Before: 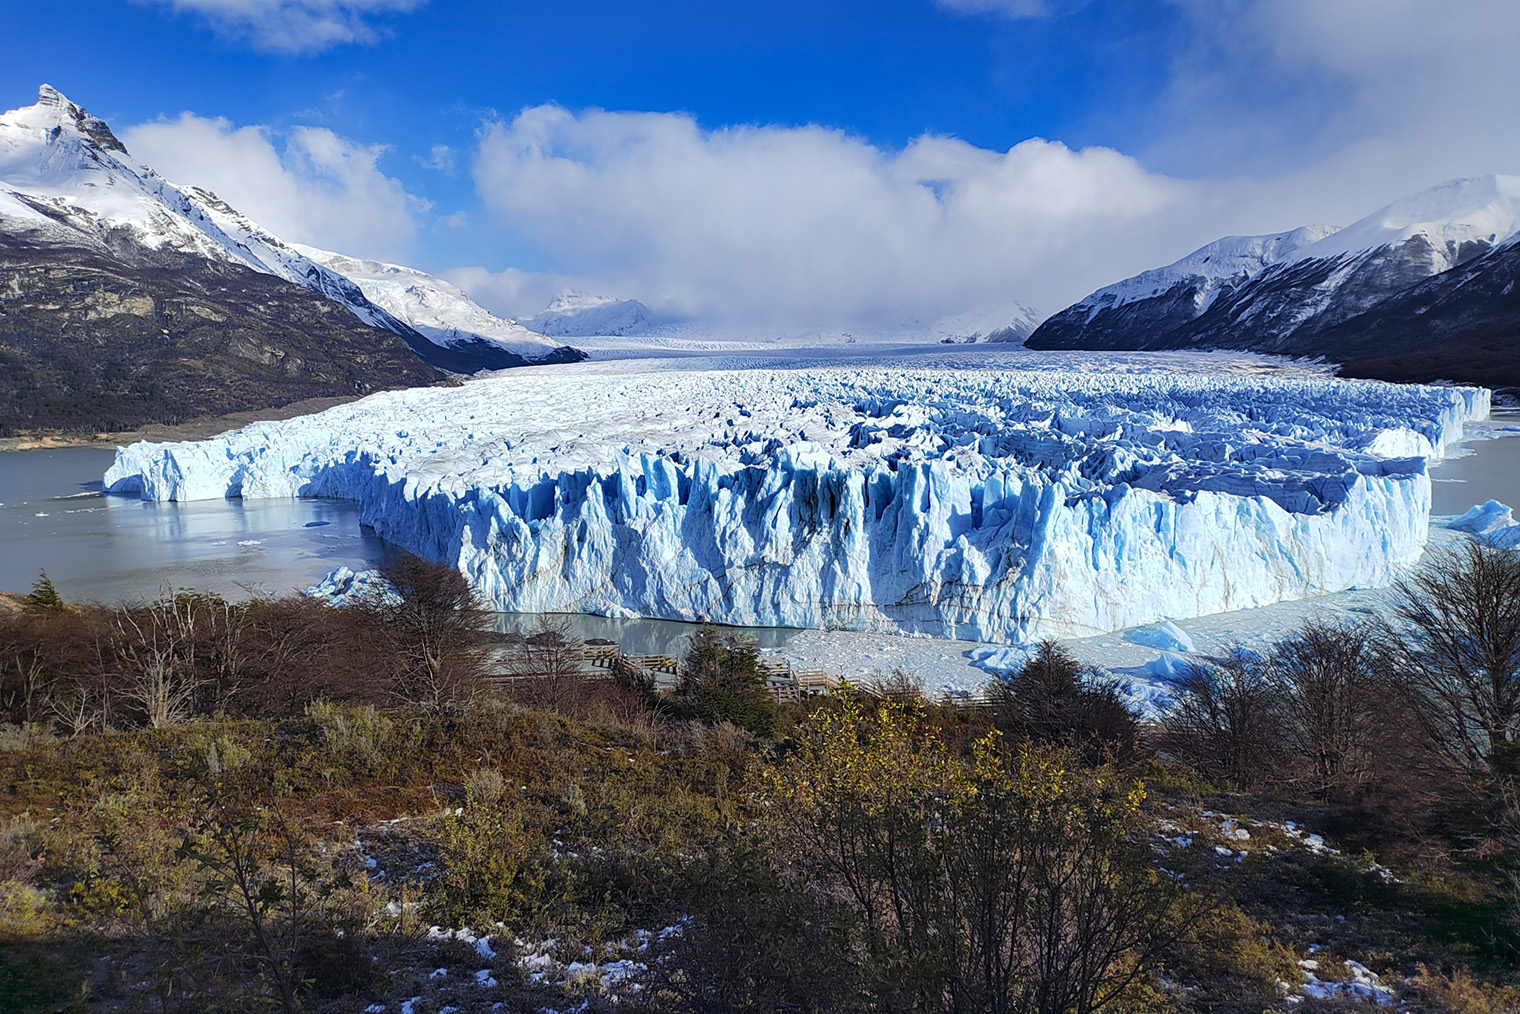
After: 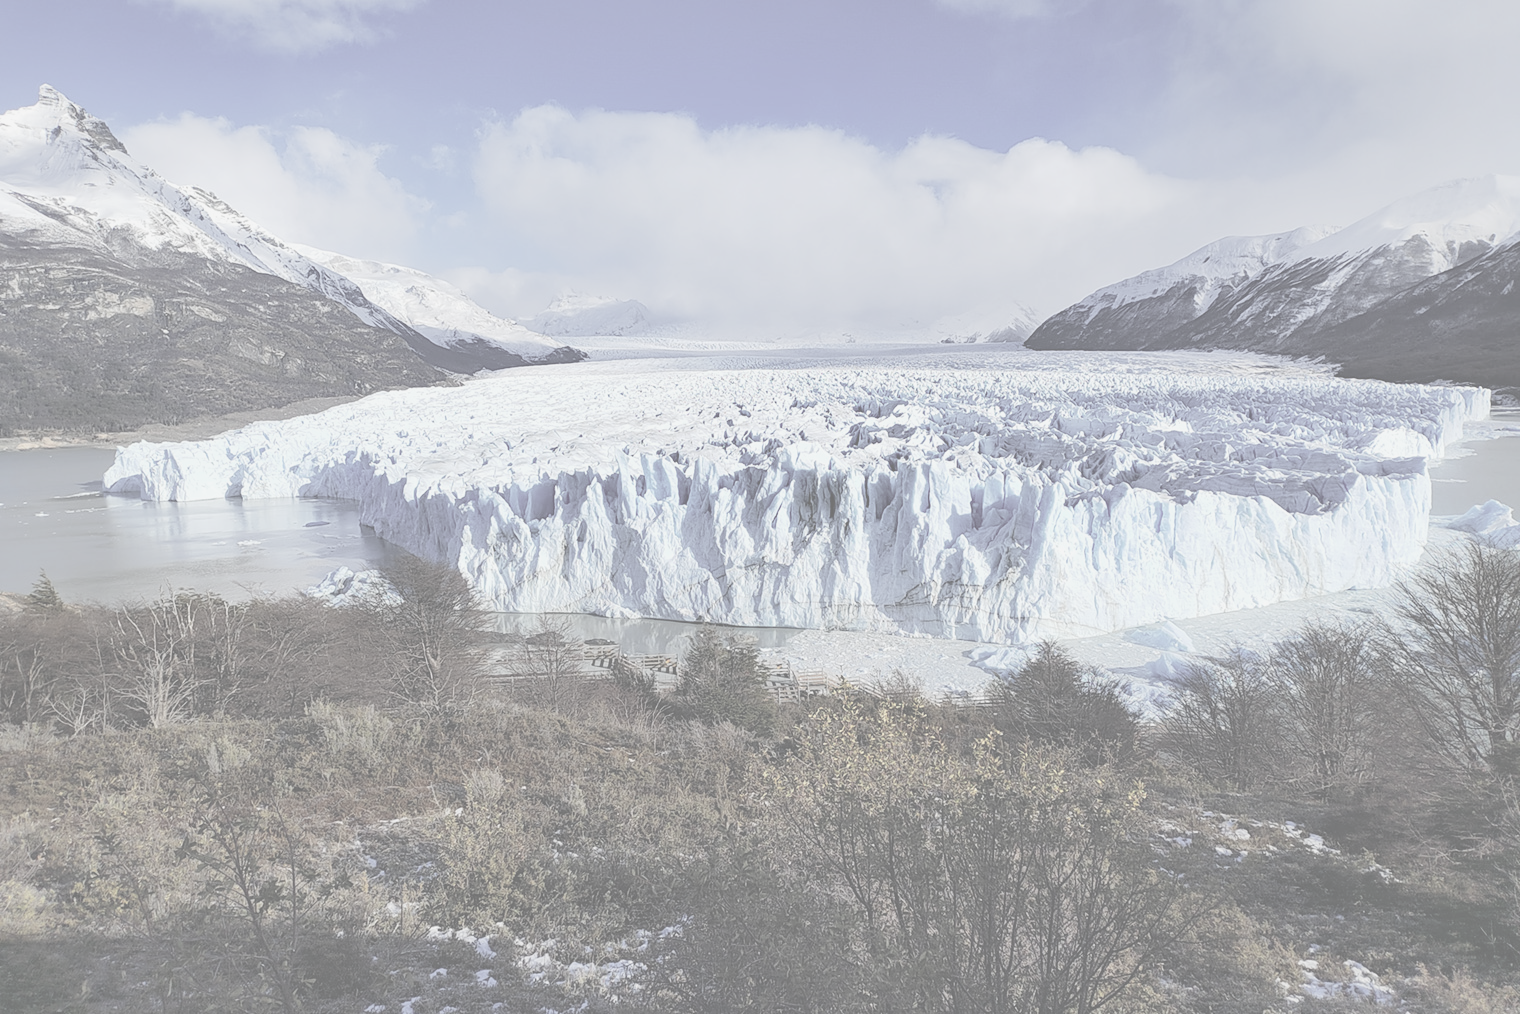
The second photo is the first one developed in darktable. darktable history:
tone equalizer: -8 EV -0.39 EV, -7 EV -0.37 EV, -6 EV -0.368 EV, -5 EV -0.243 EV, -3 EV 0.188 EV, -2 EV 0.362 EV, -1 EV 0.366 EV, +0 EV 0.416 EV, edges refinement/feathering 500, mask exposure compensation -1.57 EV, preserve details no
contrast brightness saturation: contrast -0.317, brightness 0.764, saturation -0.783
